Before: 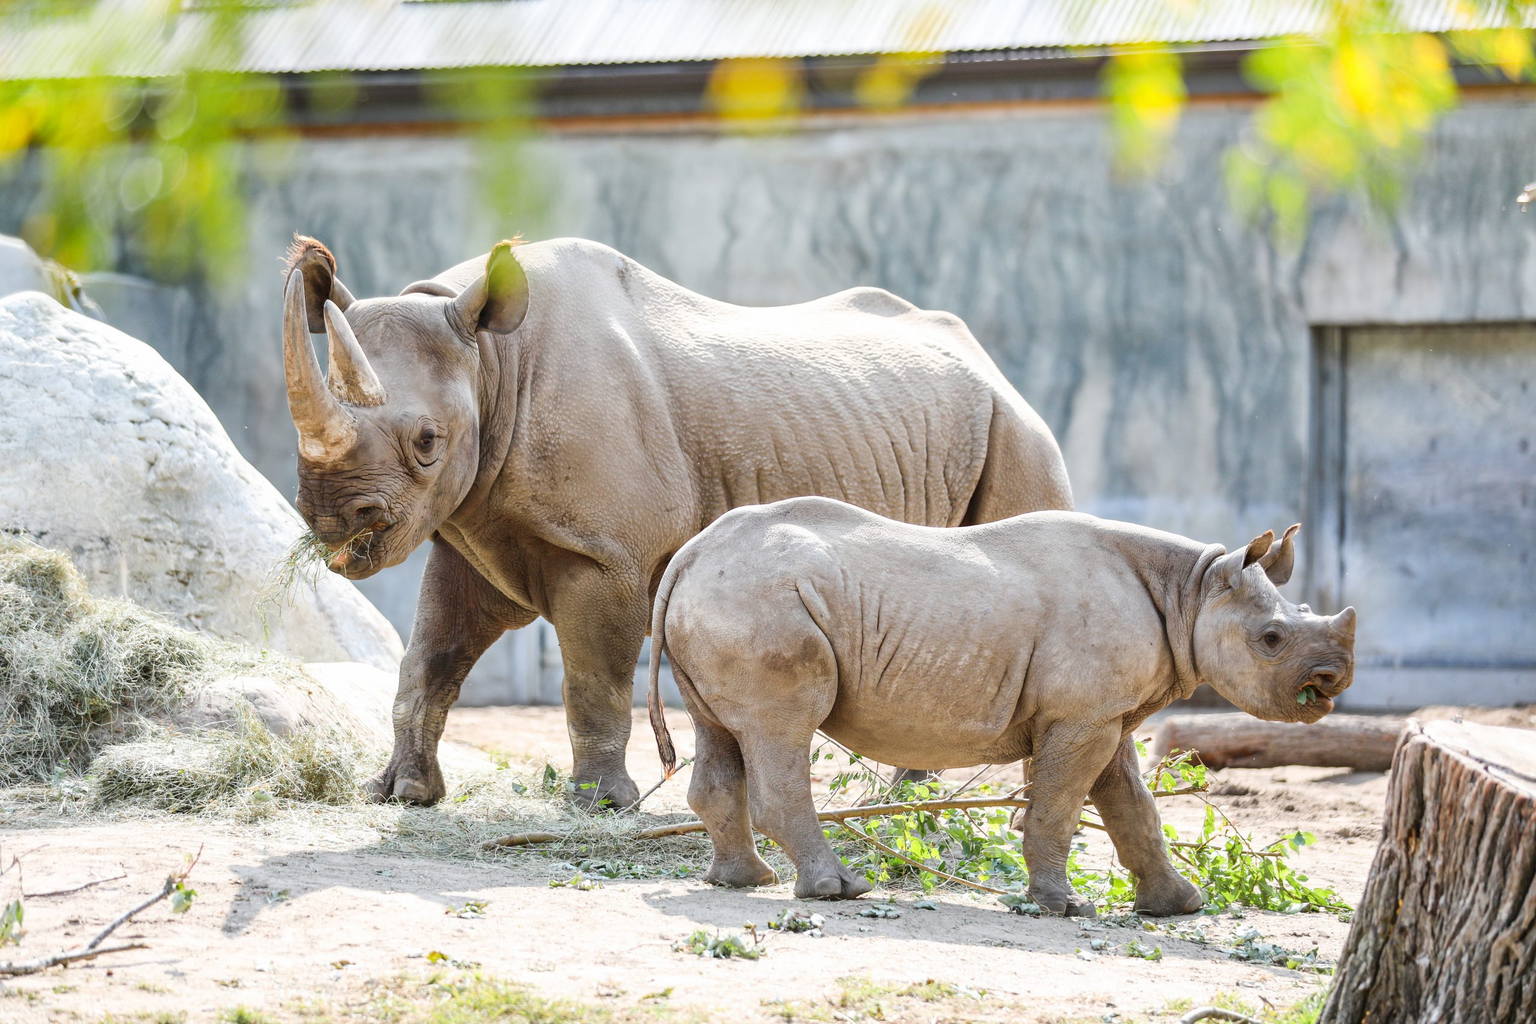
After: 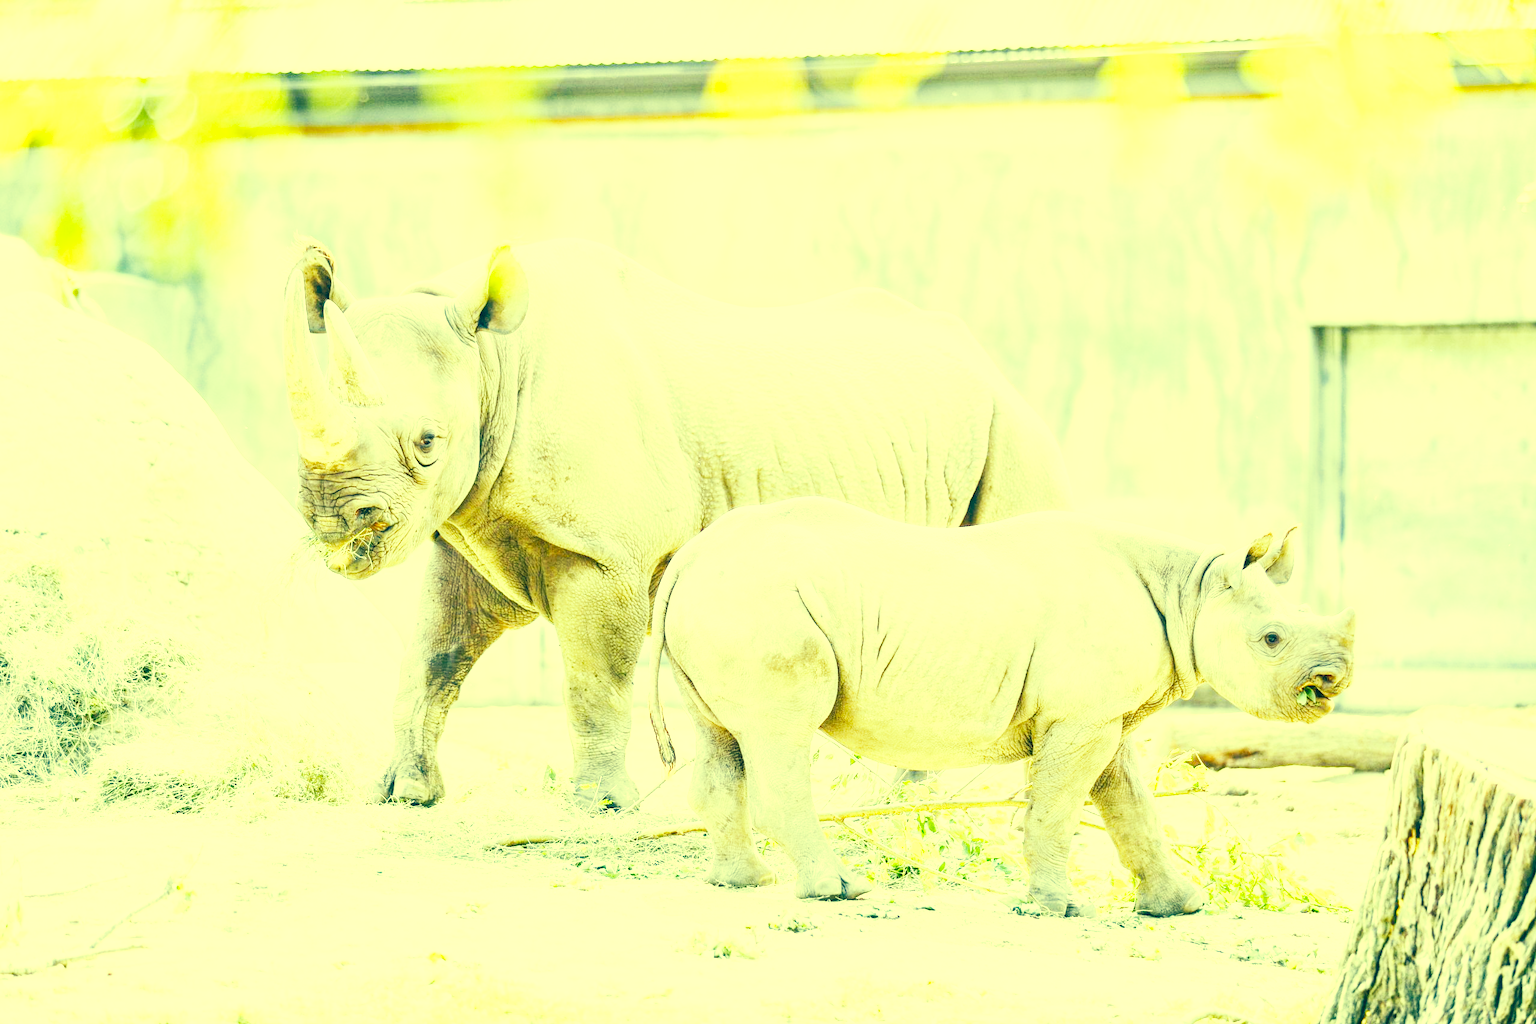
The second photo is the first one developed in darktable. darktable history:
local contrast: on, module defaults
tone equalizer: on, module defaults
tone curve: curves: ch0 [(0, 0) (0.003, 0.003) (0.011, 0.013) (0.025, 0.028) (0.044, 0.05) (0.069, 0.078) (0.1, 0.113) (0.136, 0.153) (0.177, 0.2) (0.224, 0.271) (0.277, 0.374) (0.335, 0.47) (0.399, 0.574) (0.468, 0.688) (0.543, 0.79) (0.623, 0.859) (0.709, 0.919) (0.801, 0.957) (0.898, 0.978) (1, 1)], preserve colors none
exposure: black level correction 0.001, exposure 1.822 EV, compensate exposure bias true, compensate highlight preservation false
color correction: highlights a* -15.58, highlights b* 40, shadows a* -40, shadows b* -26.18
